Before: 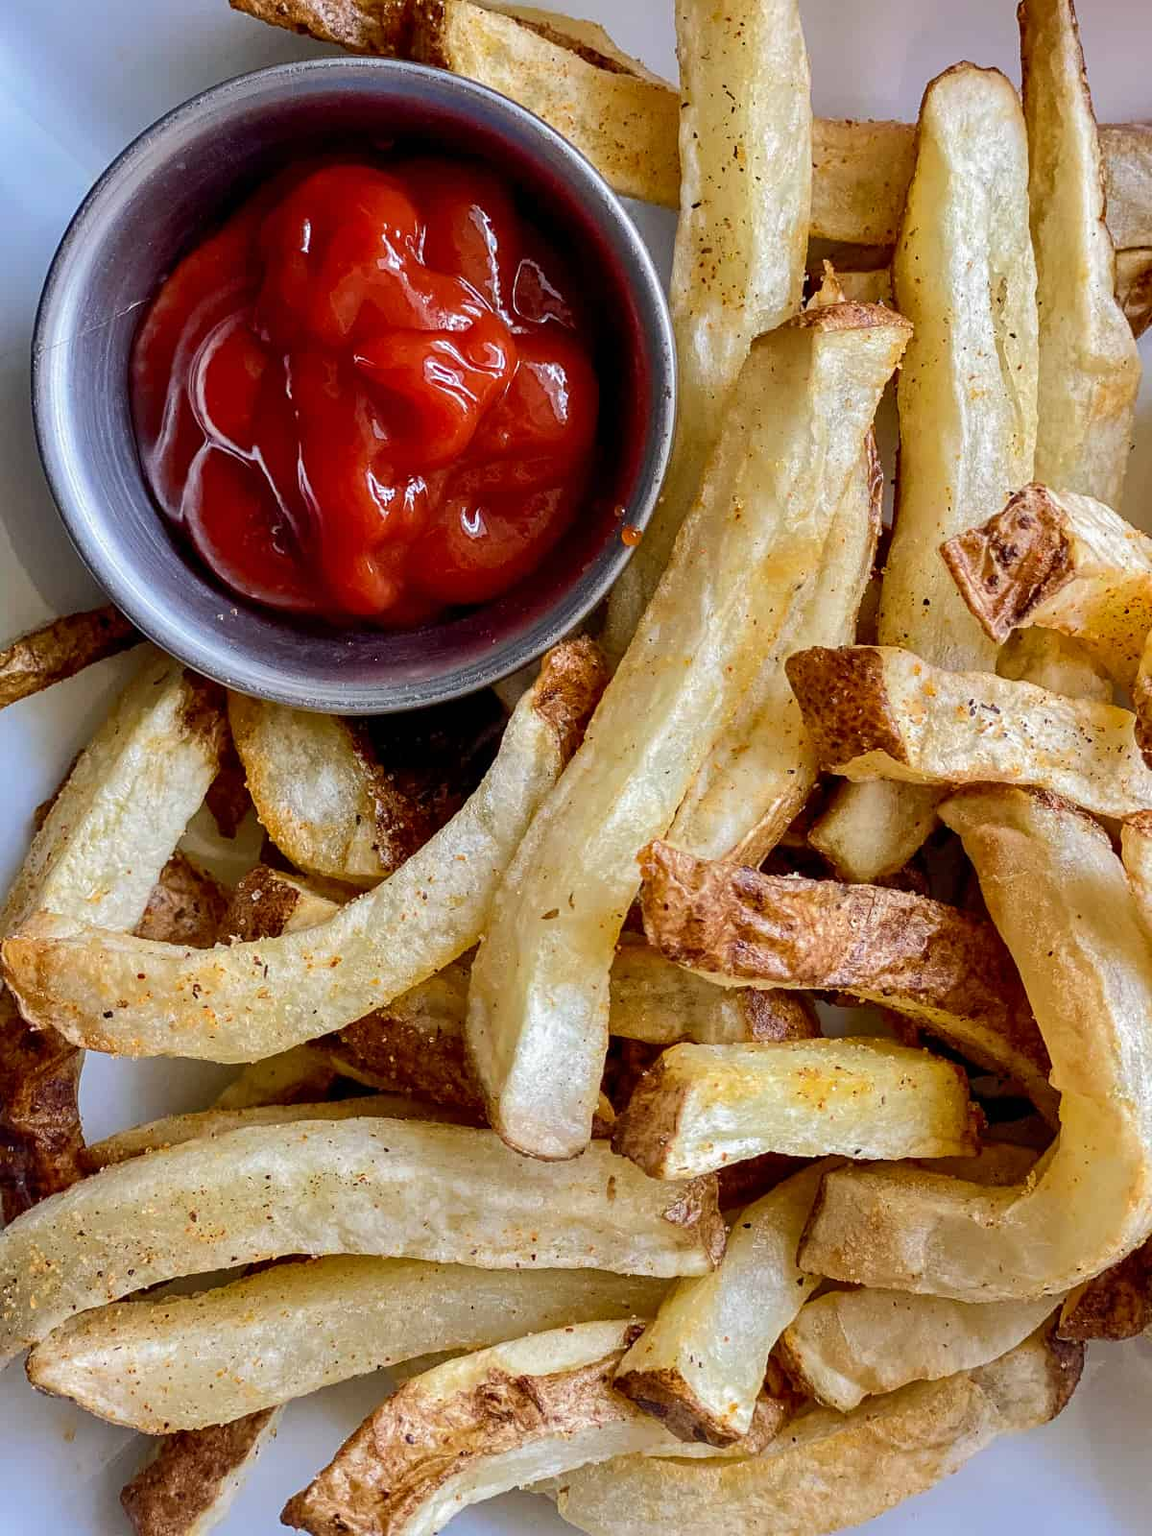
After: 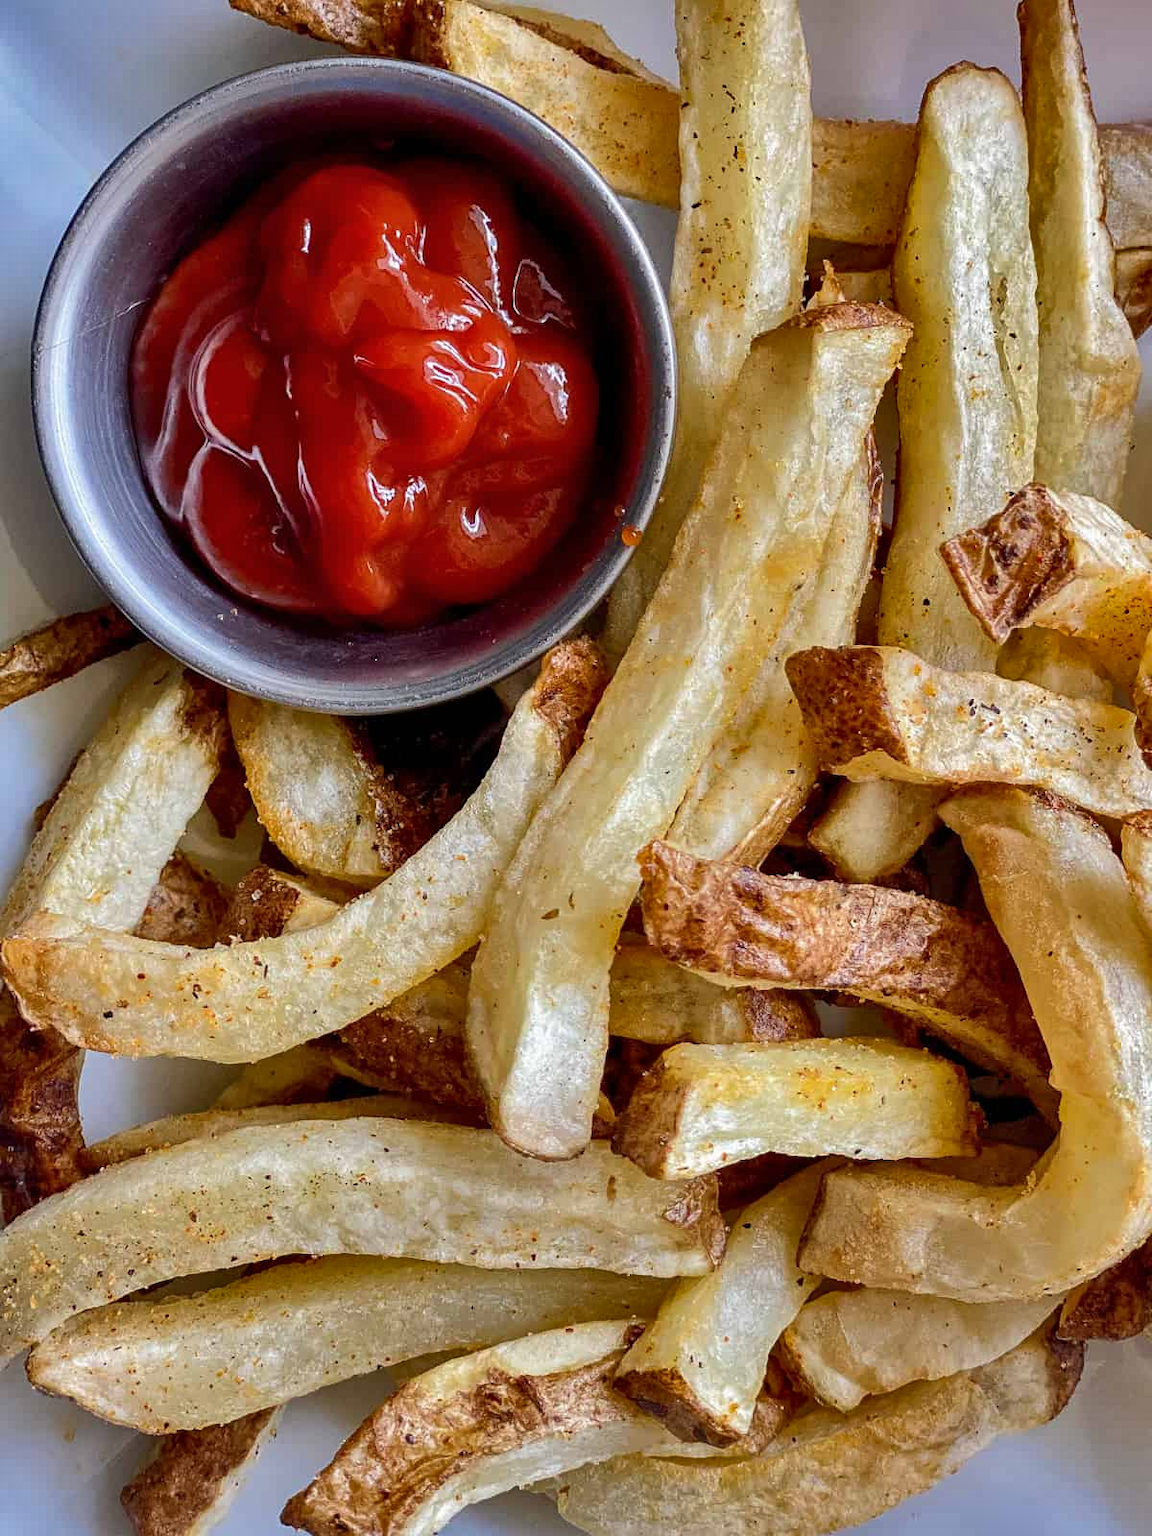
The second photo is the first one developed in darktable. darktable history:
tone equalizer: edges refinement/feathering 500, mask exposure compensation -1.24 EV, preserve details no
shadows and highlights: shadows 19.26, highlights -84.27, soften with gaussian
